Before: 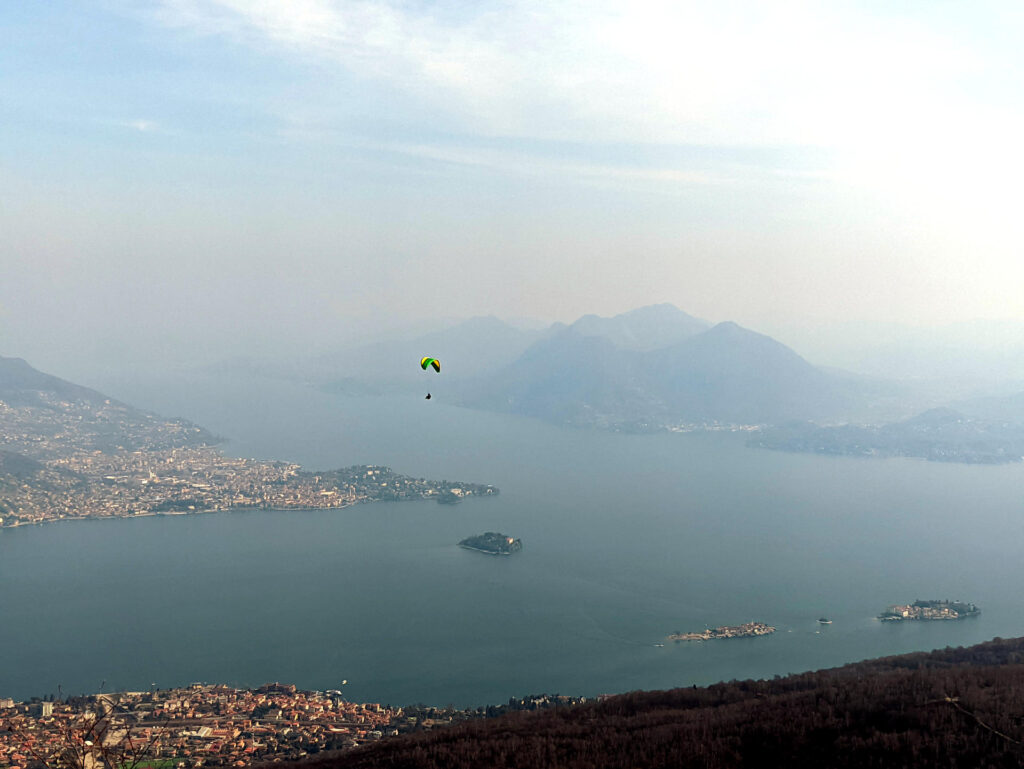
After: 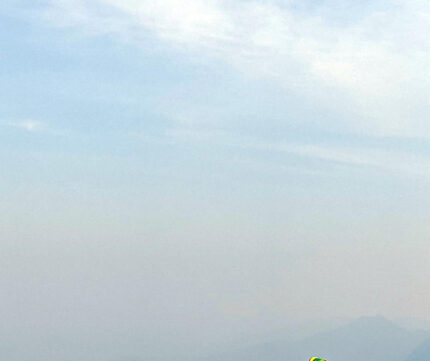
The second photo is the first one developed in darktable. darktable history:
crop and rotate: left 10.952%, top 0.105%, right 46.983%, bottom 52.939%
